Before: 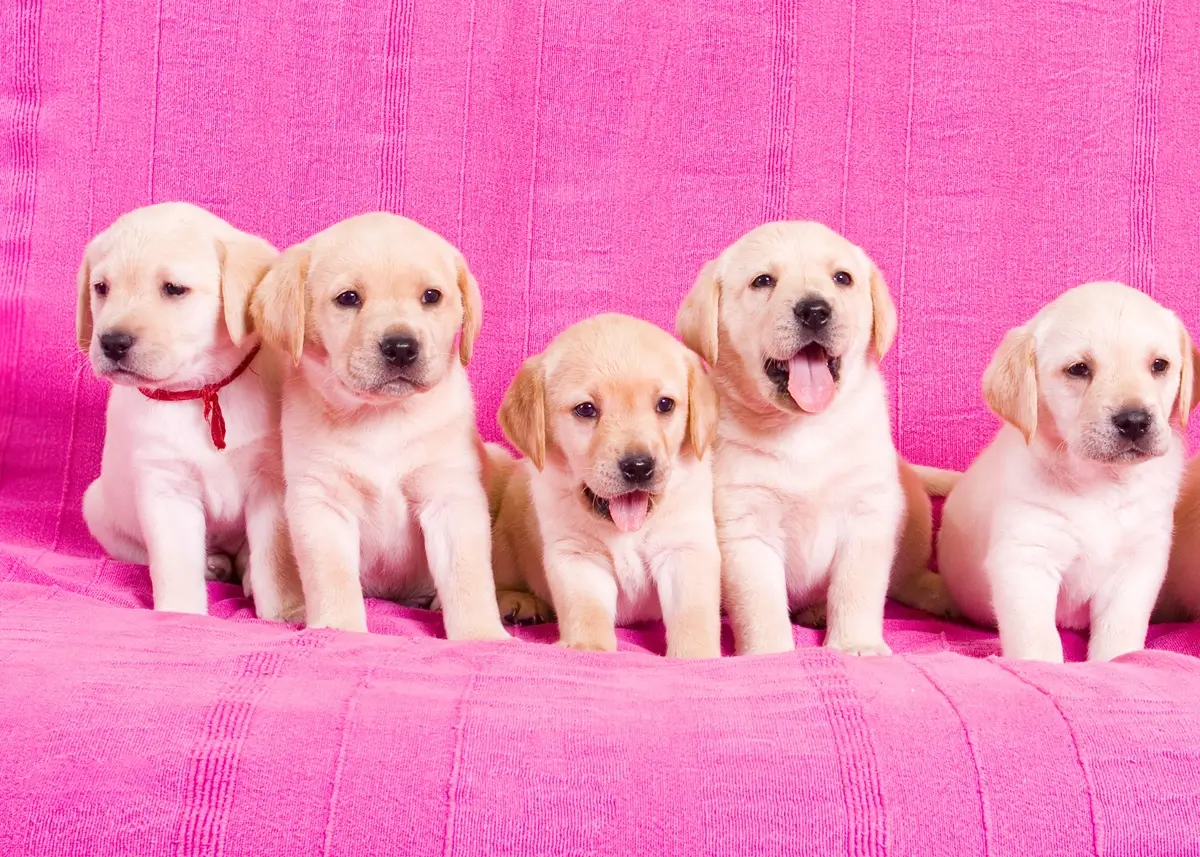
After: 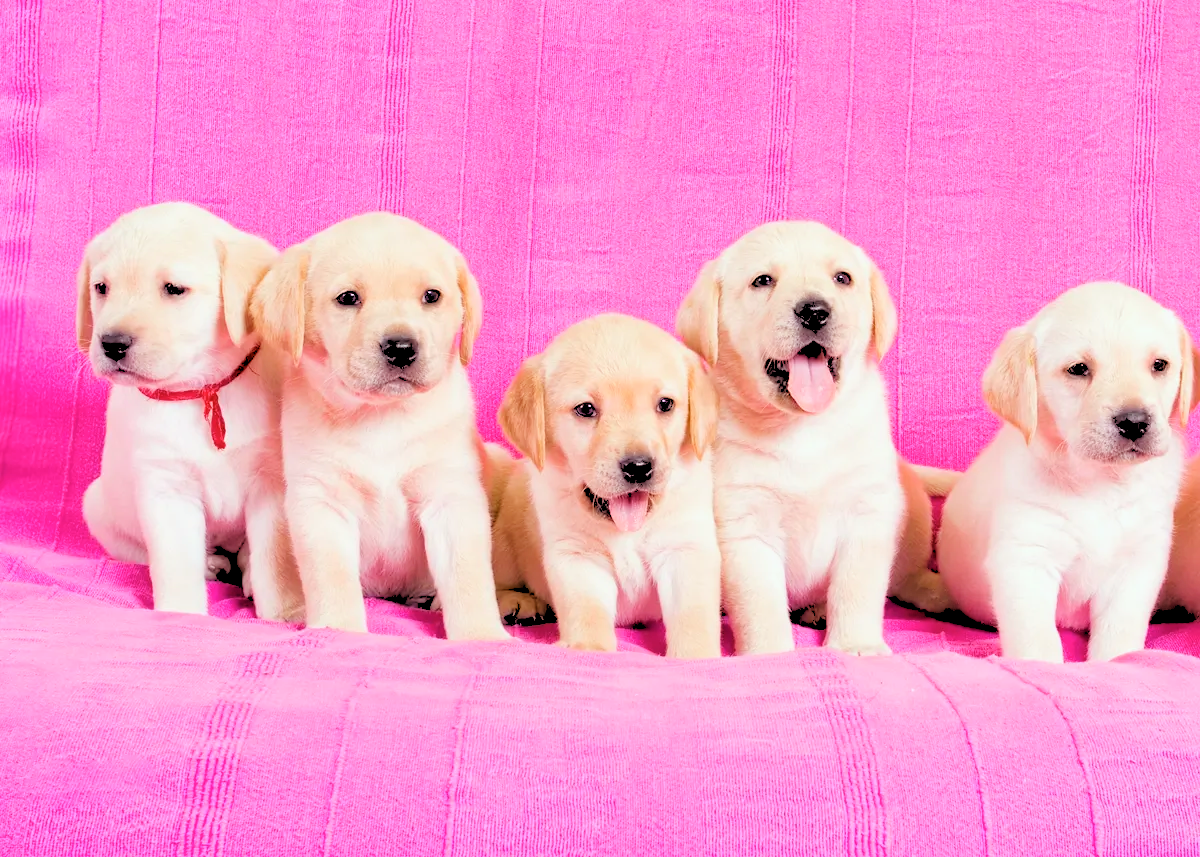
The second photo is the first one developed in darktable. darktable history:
color correction: highlights a* -6.69, highlights b* 0.49
rgb levels: levels [[0.027, 0.429, 0.996], [0, 0.5, 1], [0, 0.5, 1]]
